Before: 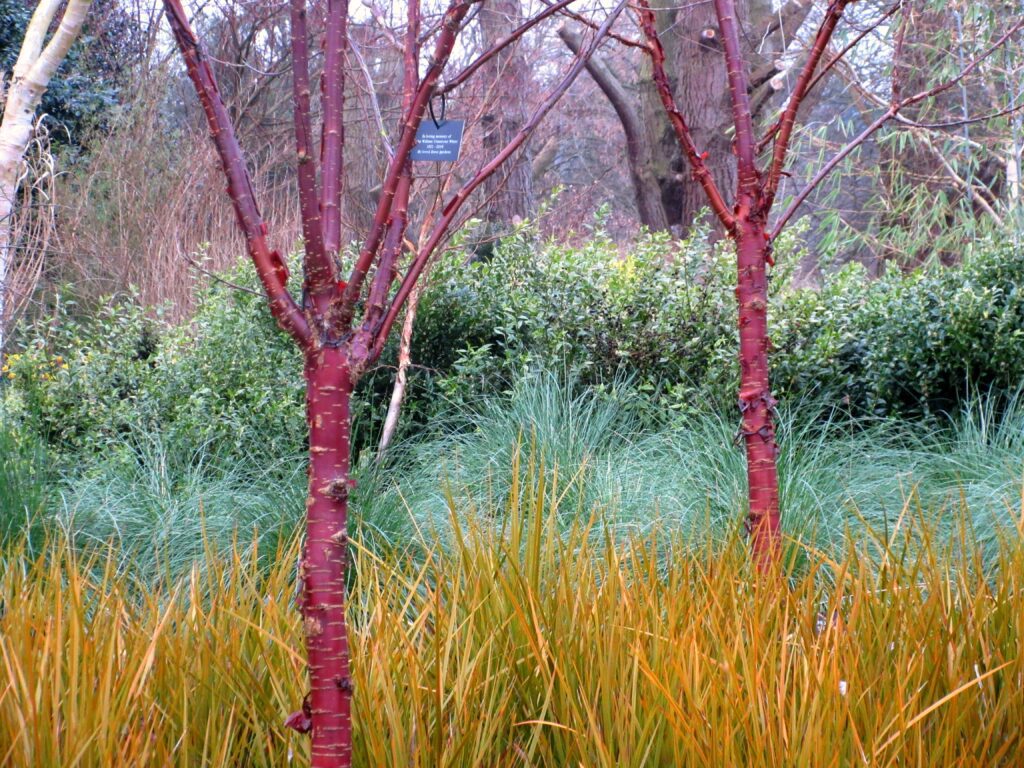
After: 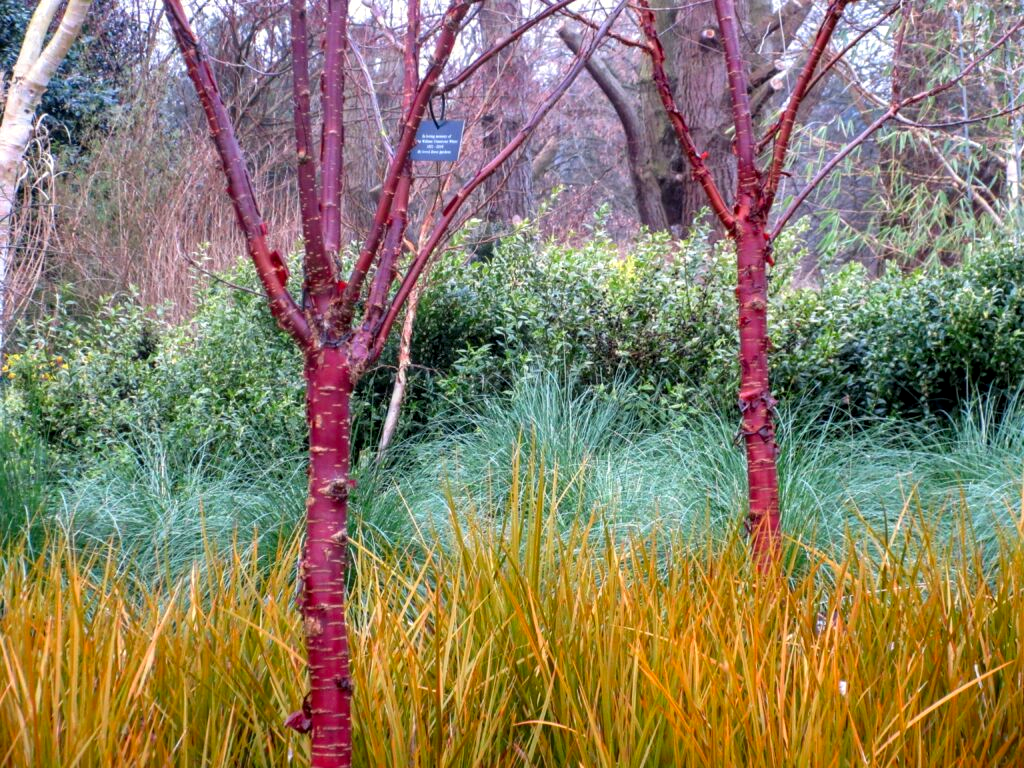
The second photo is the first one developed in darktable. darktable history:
local contrast: on, module defaults
contrast brightness saturation: saturation 0.125
